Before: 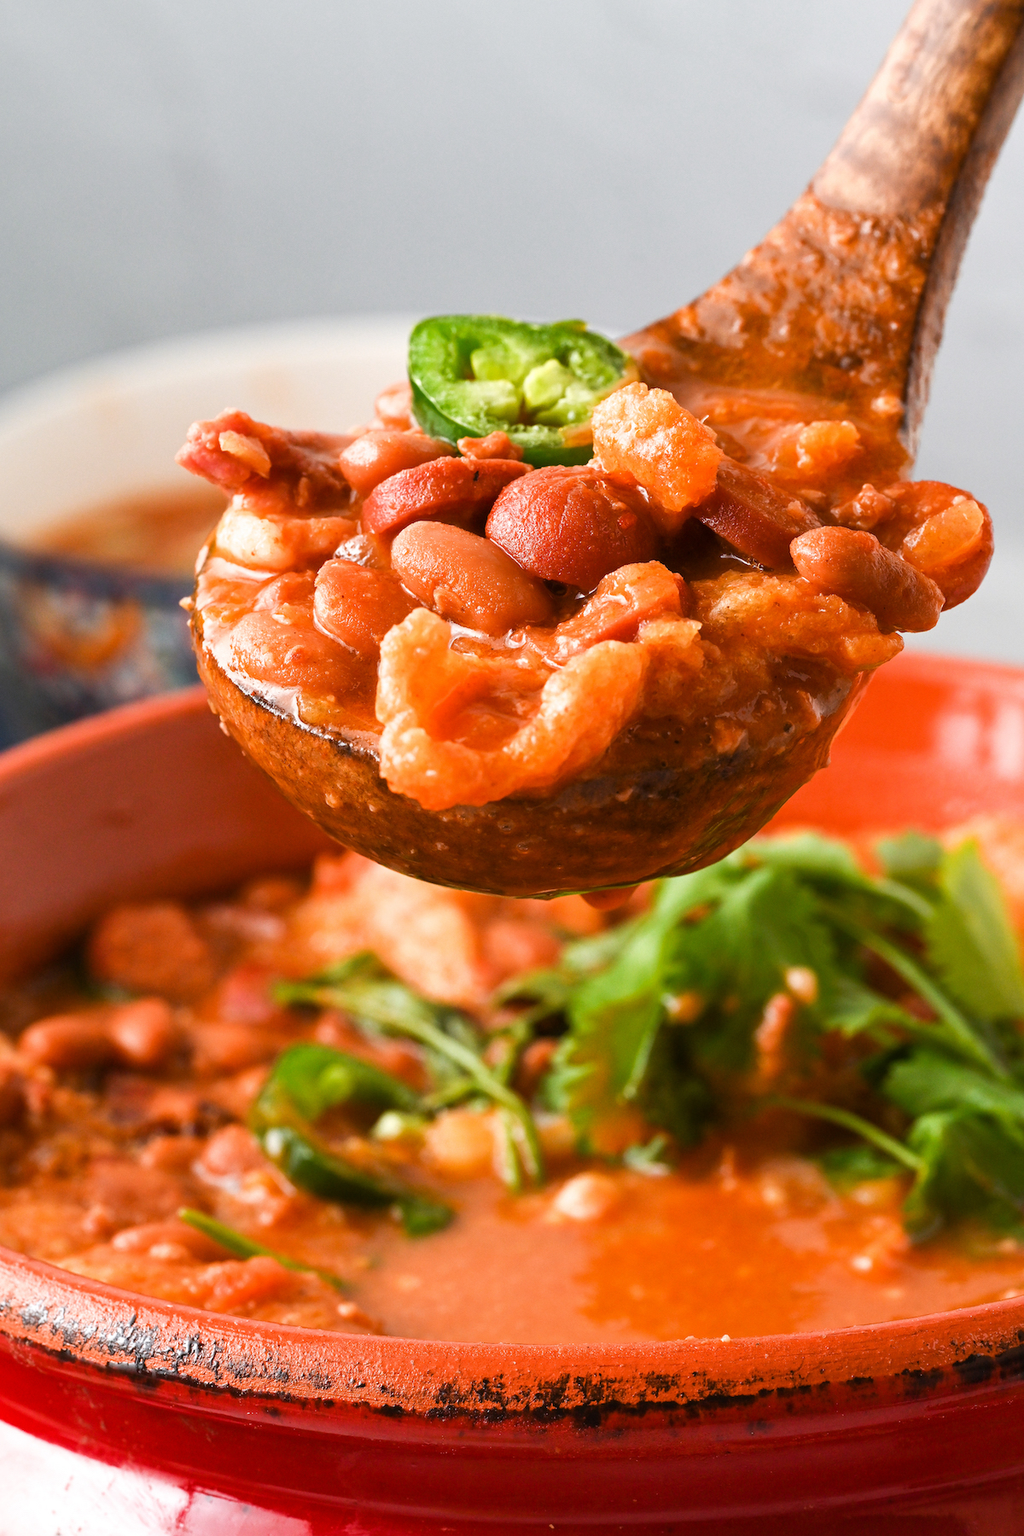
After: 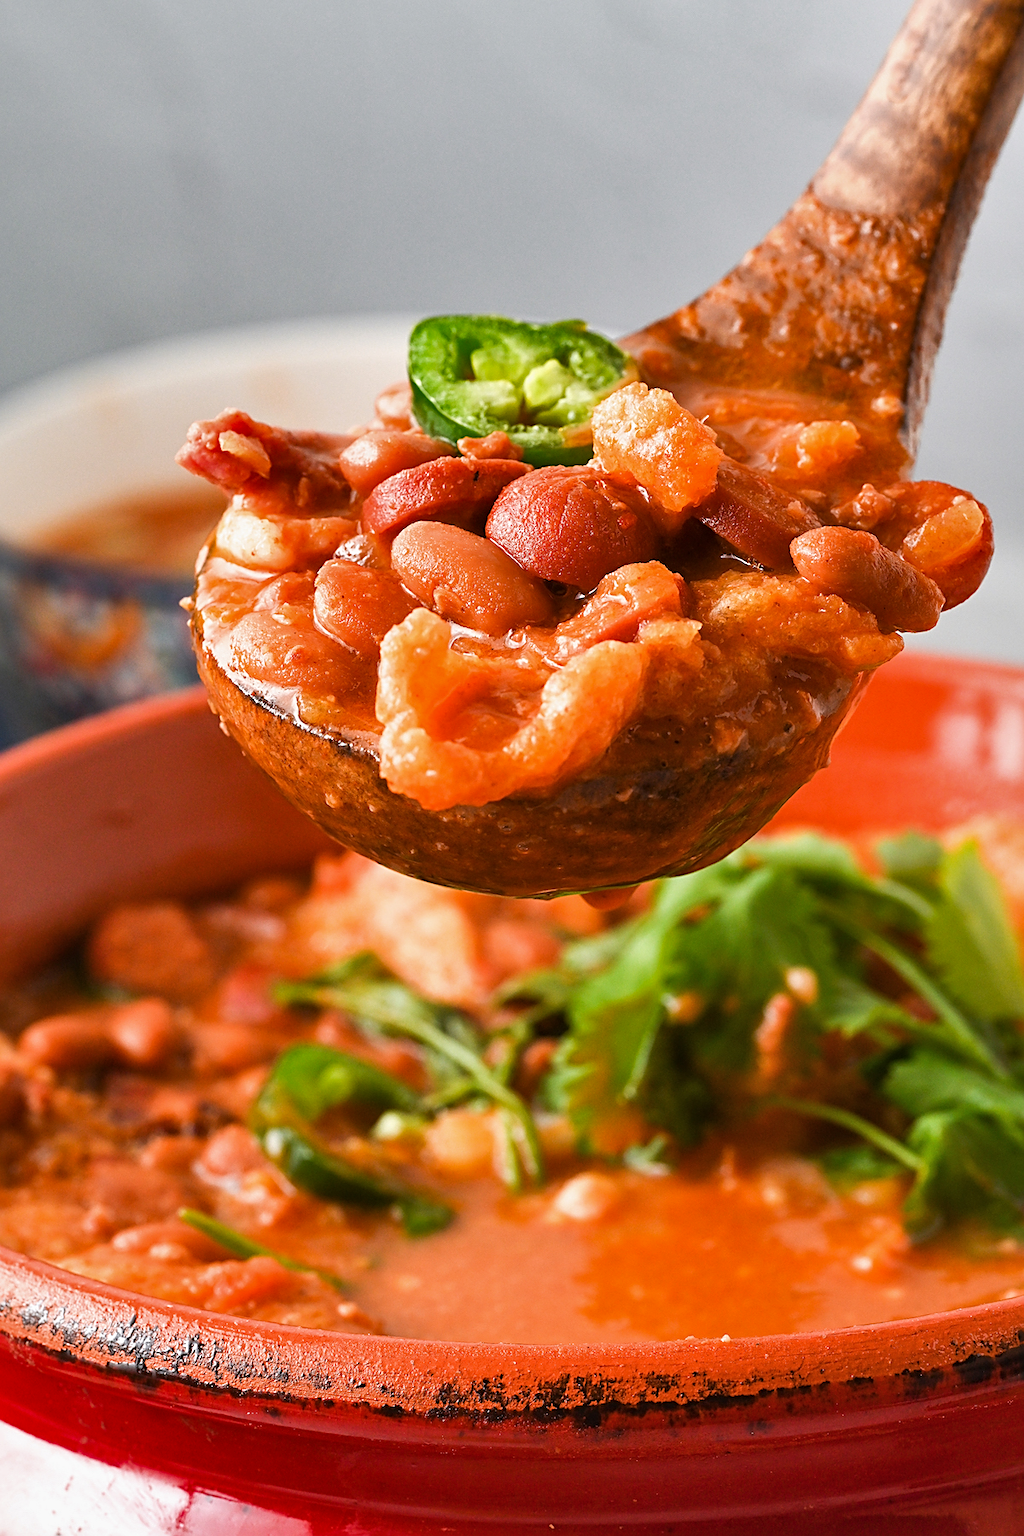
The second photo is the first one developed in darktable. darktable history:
sharpen: on, module defaults
shadows and highlights: shadows 43.71, white point adjustment -1.46, soften with gaussian
